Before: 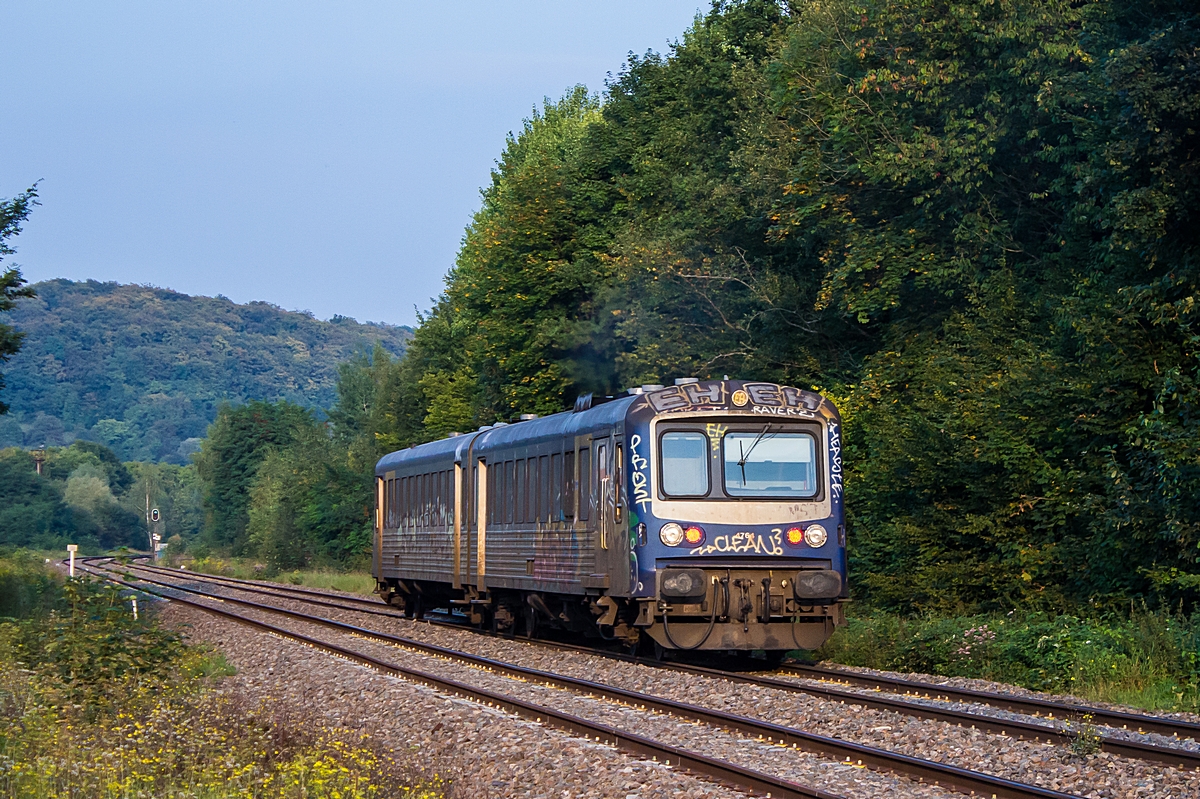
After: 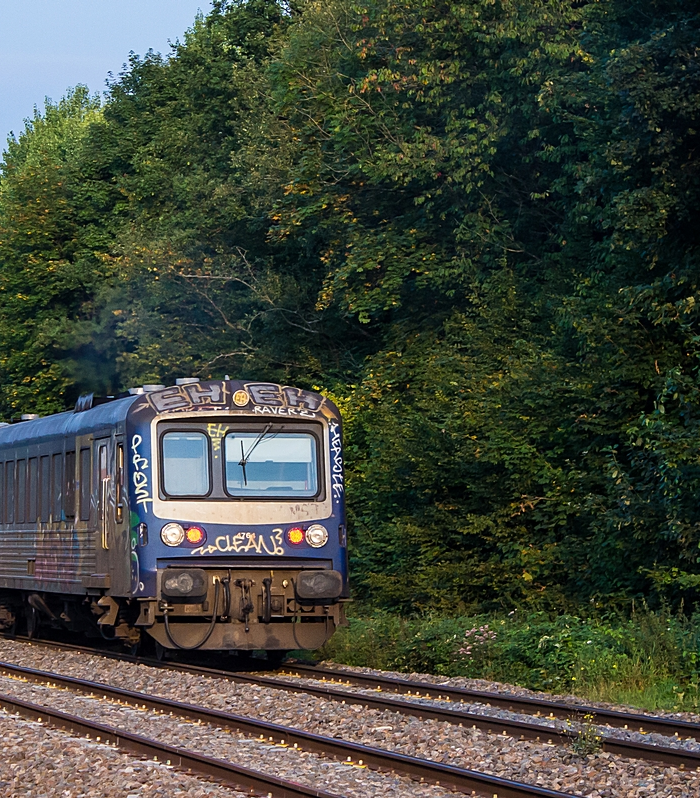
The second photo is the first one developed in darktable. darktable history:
crop: left 41.647%
